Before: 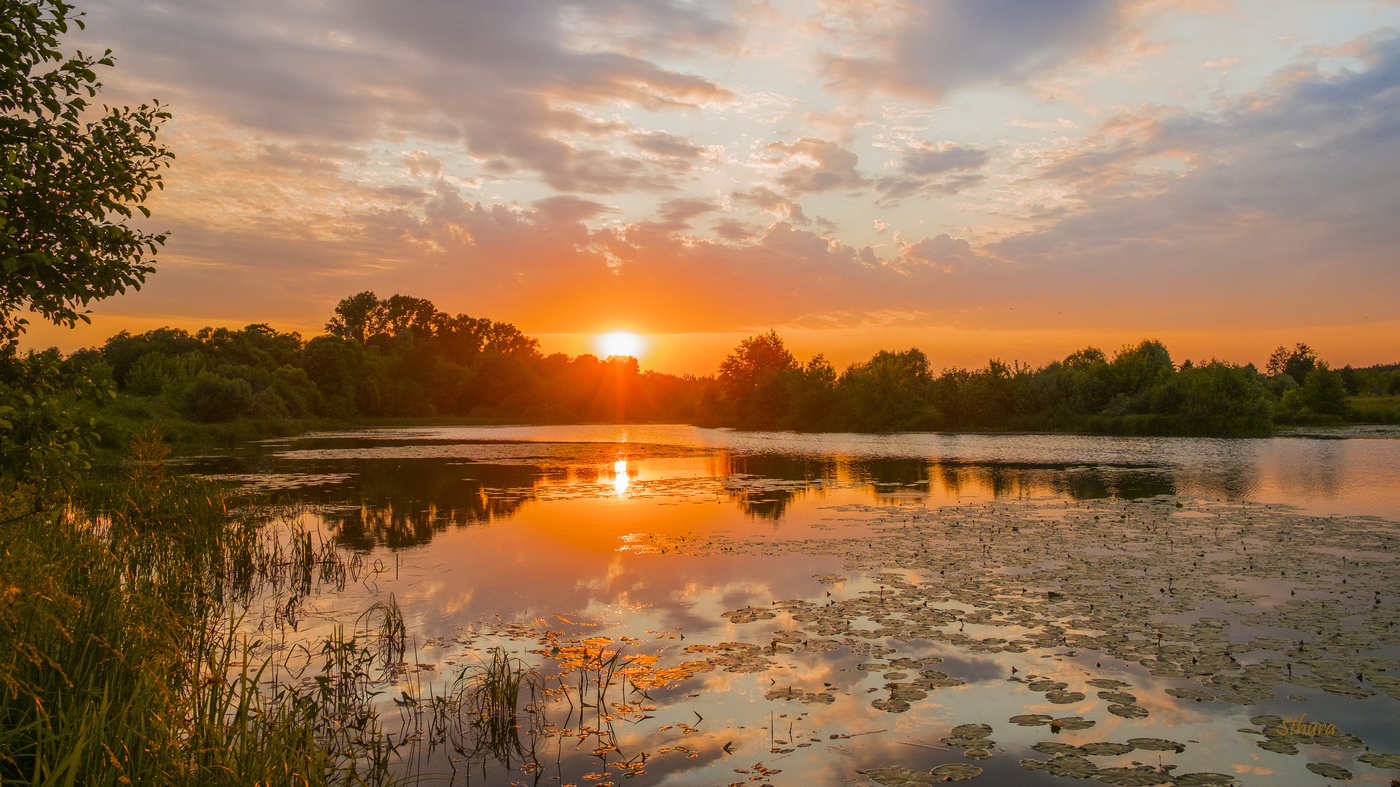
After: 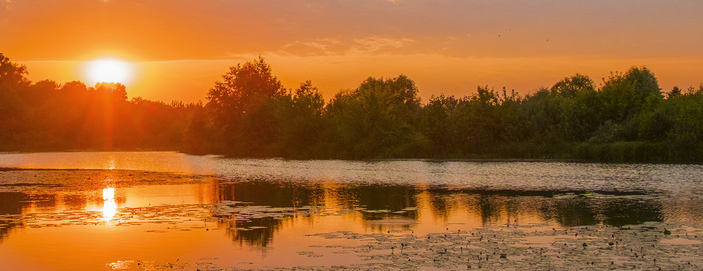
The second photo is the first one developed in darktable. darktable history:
crop: left 36.575%, top 34.742%, right 13.181%, bottom 30.732%
color zones: curves: ch0 [(0.068, 0.464) (0.25, 0.5) (0.48, 0.508) (0.75, 0.536) (0.886, 0.476) (0.967, 0.456)]; ch1 [(0.066, 0.456) (0.25, 0.5) (0.616, 0.508) (0.746, 0.56) (0.934, 0.444)]
